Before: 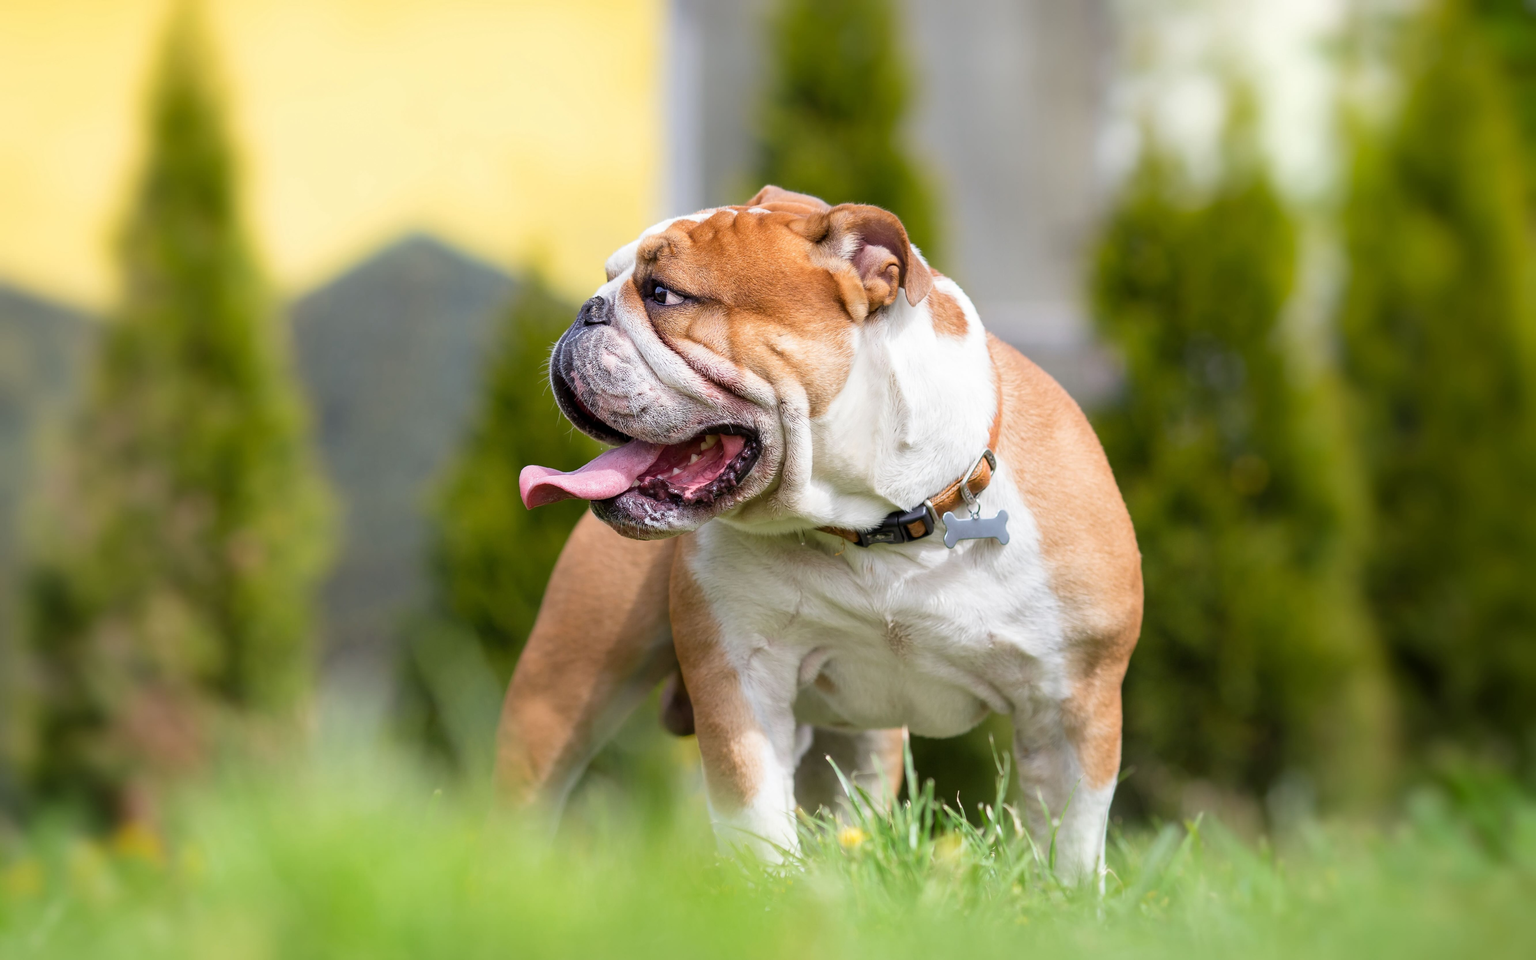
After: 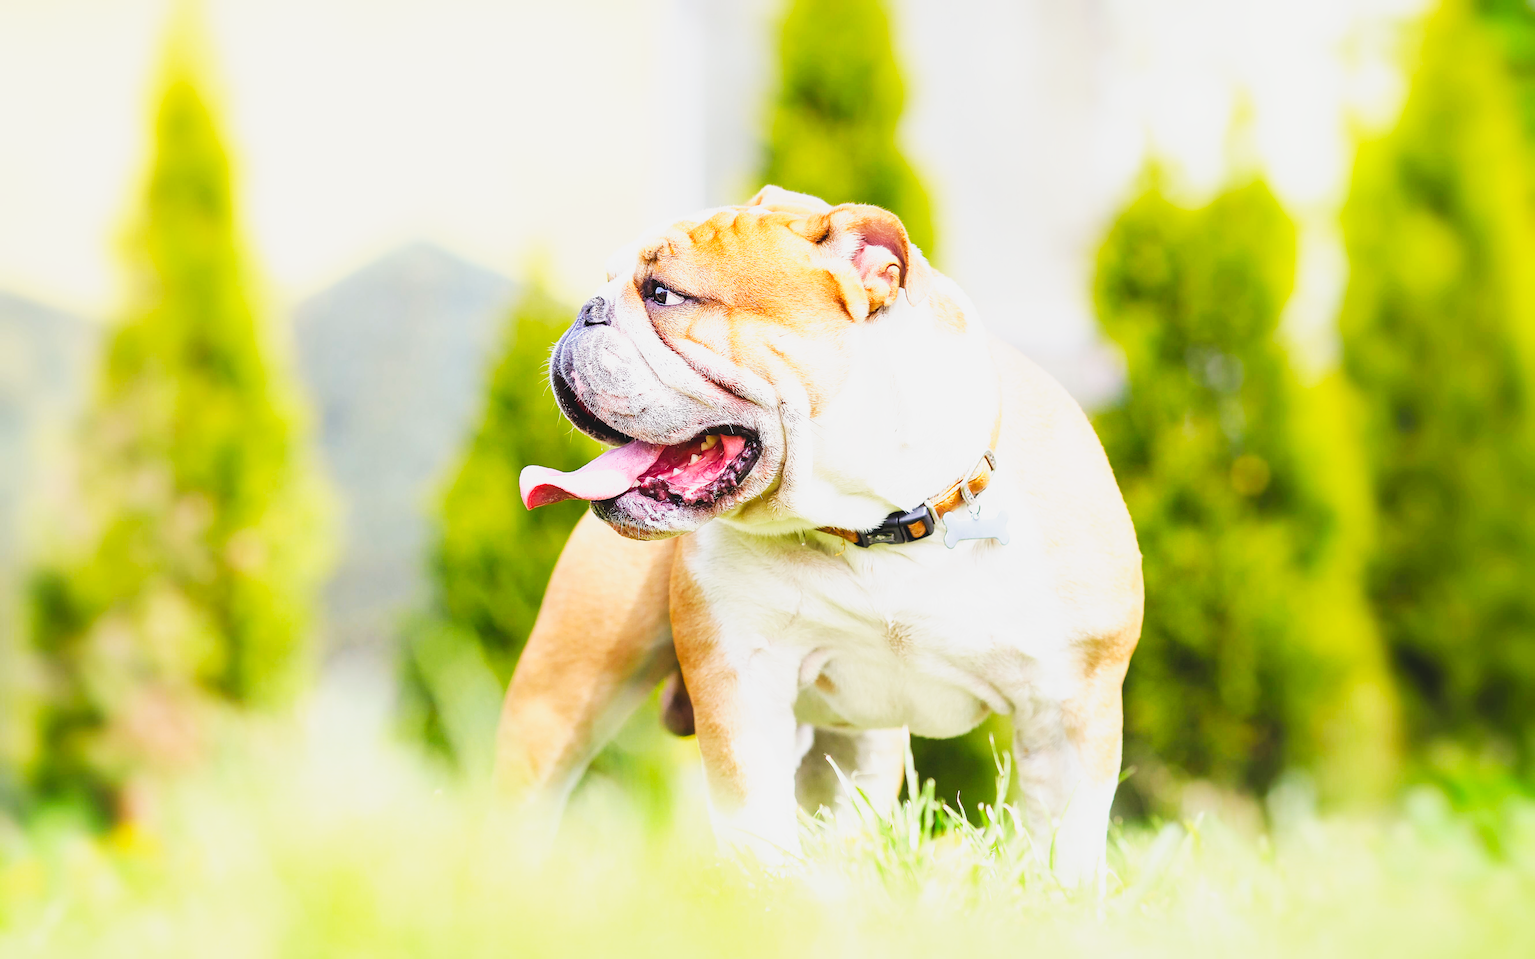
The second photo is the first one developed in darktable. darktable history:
base curve: curves: ch0 [(0, 0) (0.007, 0.004) (0.027, 0.03) (0.046, 0.07) (0.207, 0.54) (0.442, 0.872) (0.673, 0.972) (1, 1)], preserve colors none
contrast brightness saturation: contrast -0.103, brightness 0.041, saturation 0.081
sharpen: on, module defaults
exposure: black level correction -0.002, exposure 0.713 EV, compensate highlight preservation false
